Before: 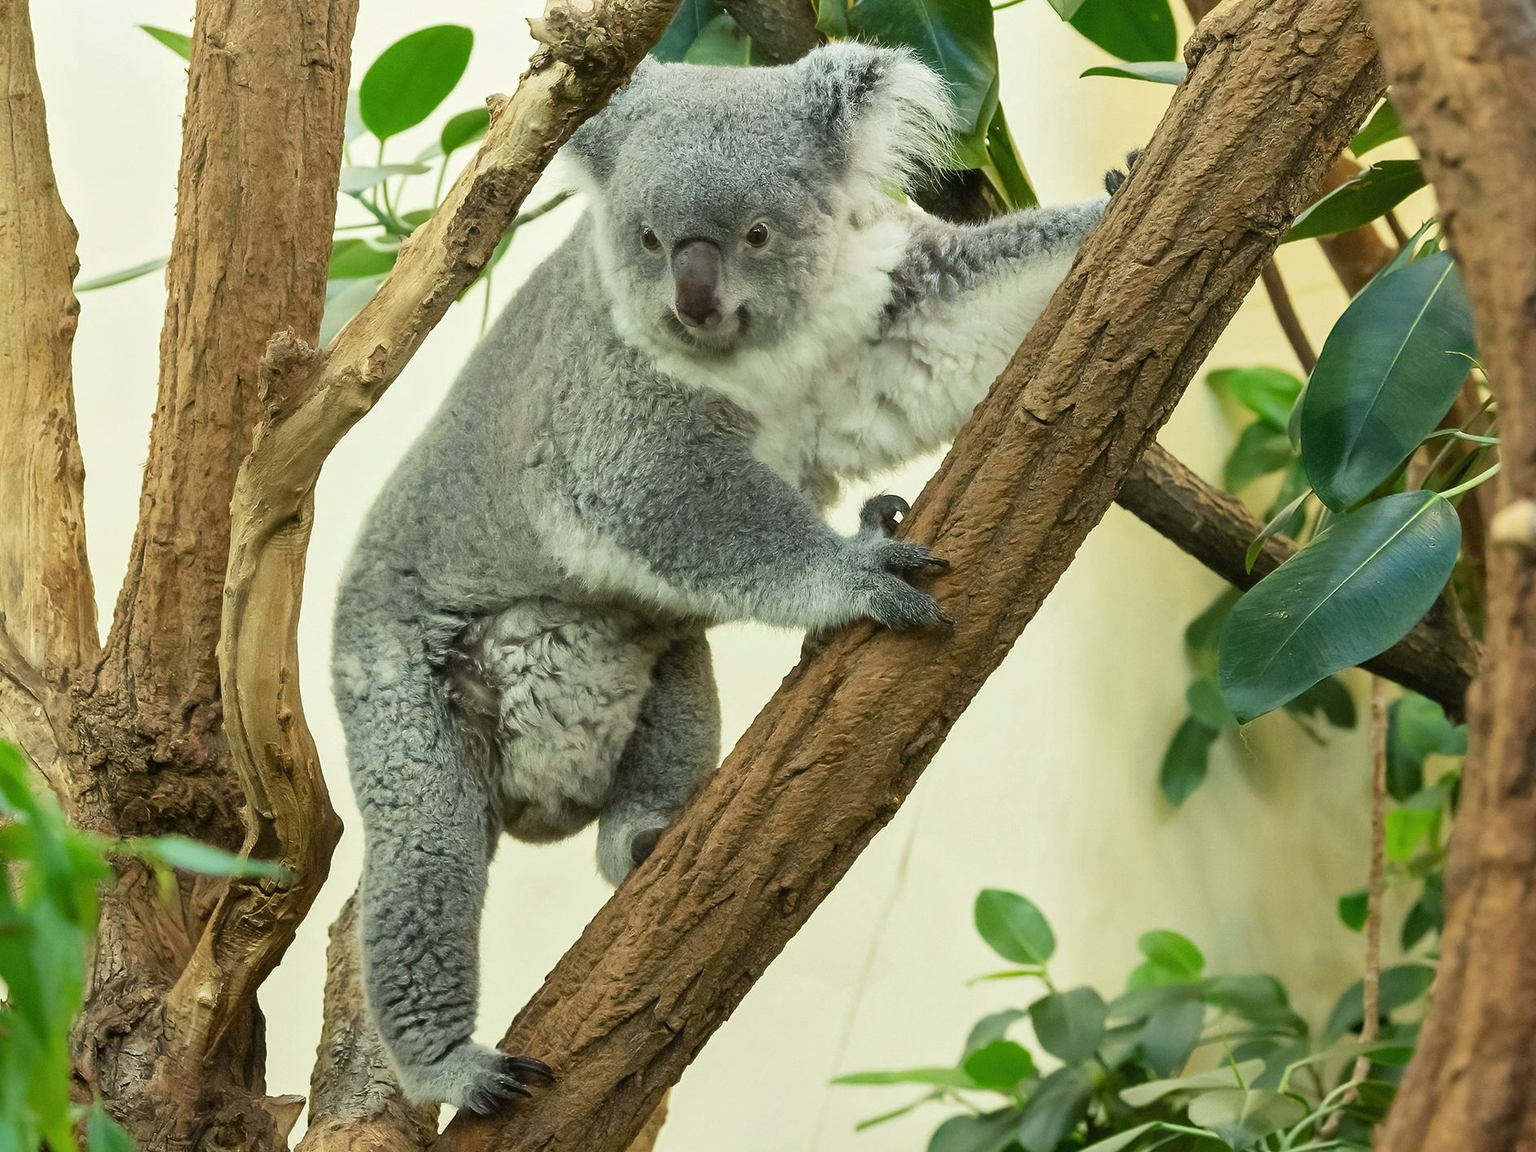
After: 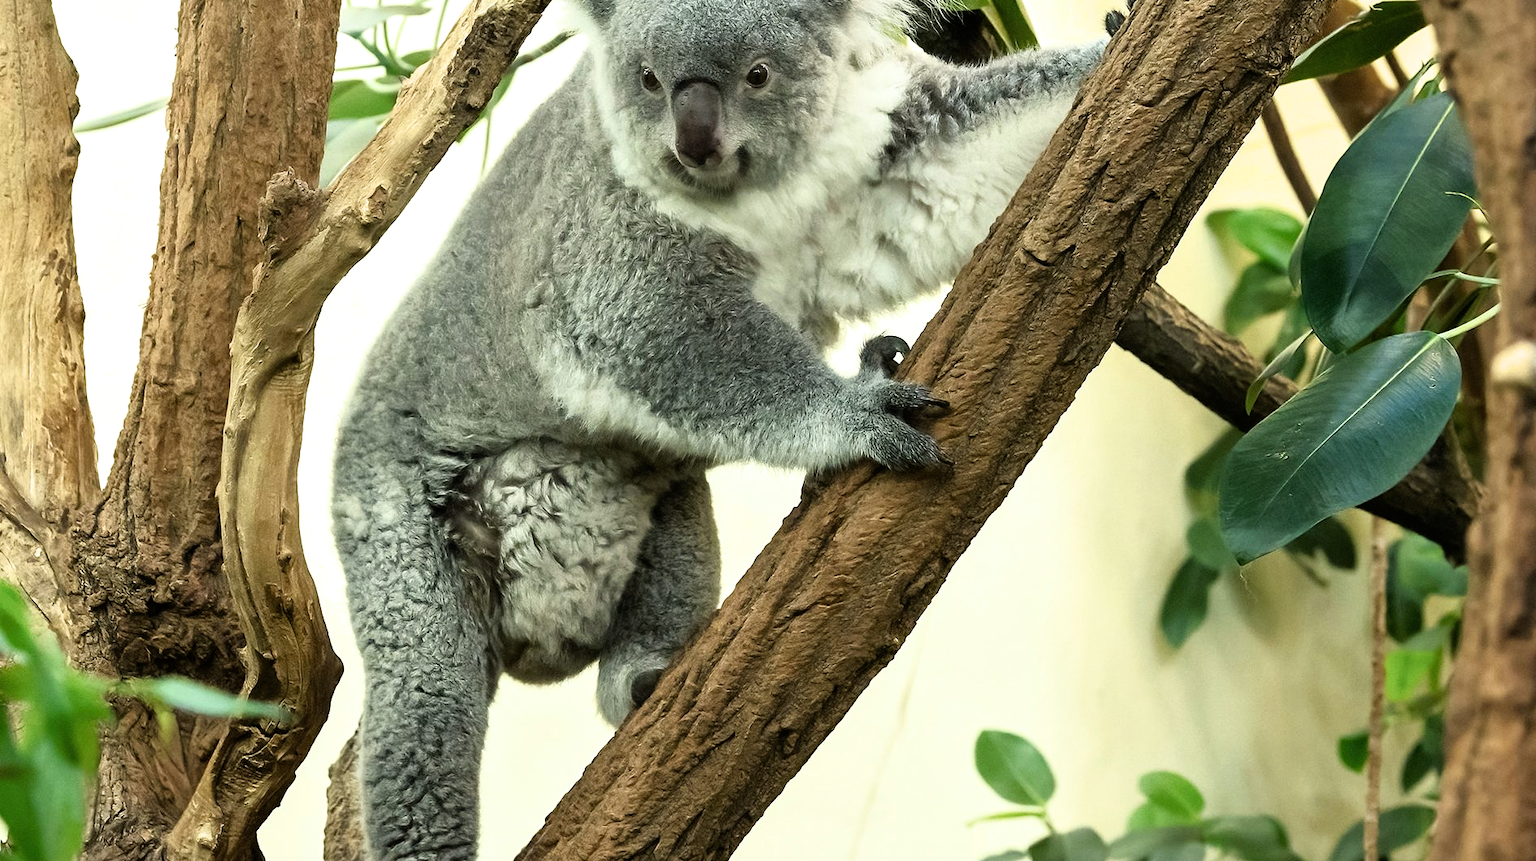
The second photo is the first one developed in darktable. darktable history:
crop: top 13.845%, bottom 11.396%
filmic rgb: black relative exposure -7.99 EV, white relative exposure 2.18 EV, hardness 6.95, iterations of high-quality reconstruction 0
